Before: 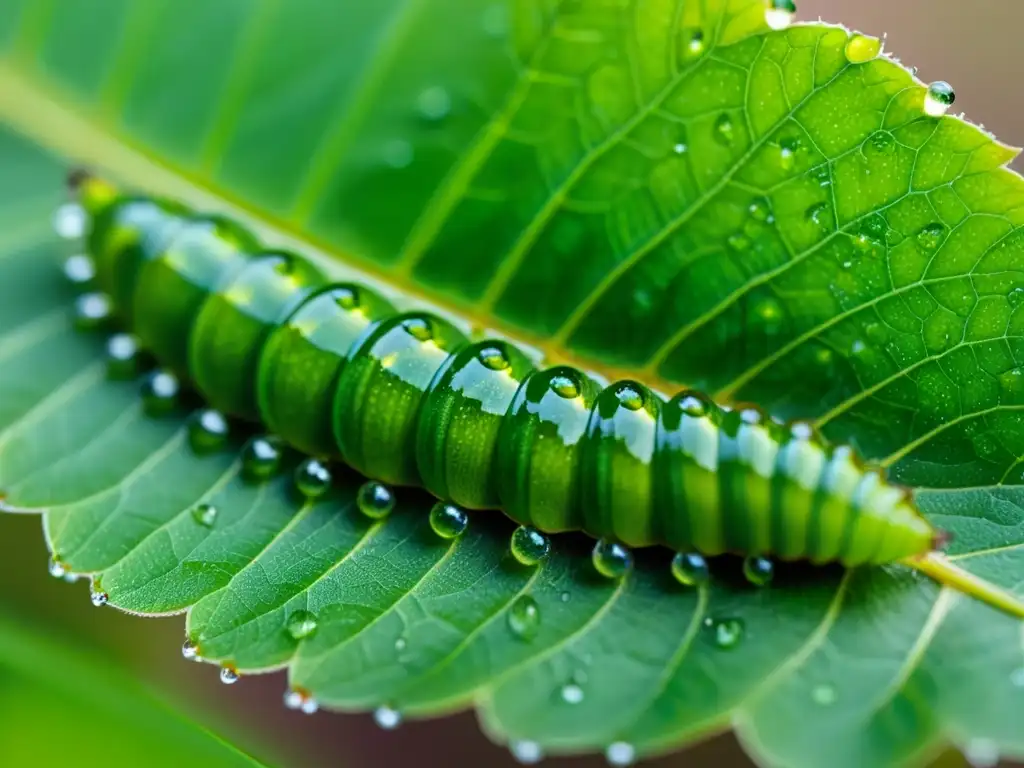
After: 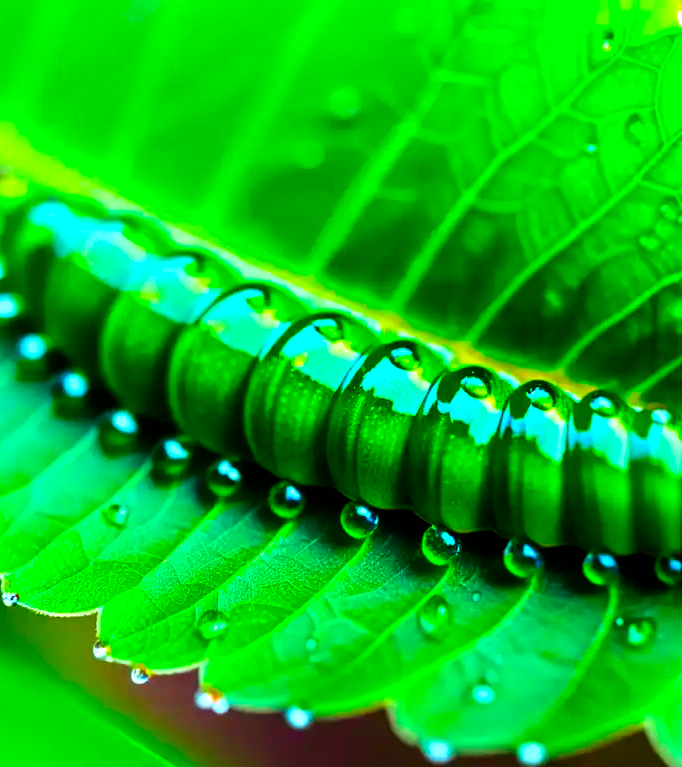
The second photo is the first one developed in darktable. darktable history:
filmic rgb: black relative exposure -7.5 EV, white relative exposure 5 EV, hardness 3.31, contrast 1.3, contrast in shadows safe
crop and rotate: left 8.786%, right 24.548%
color correction: highlights a* -8, highlights b* 3.1
exposure: compensate highlight preservation false
color contrast: green-magenta contrast 1.69, blue-yellow contrast 1.49
color balance rgb: perceptual saturation grading › global saturation 25%, global vibrance 20%
levels: levels [0, 0.394, 0.787]
